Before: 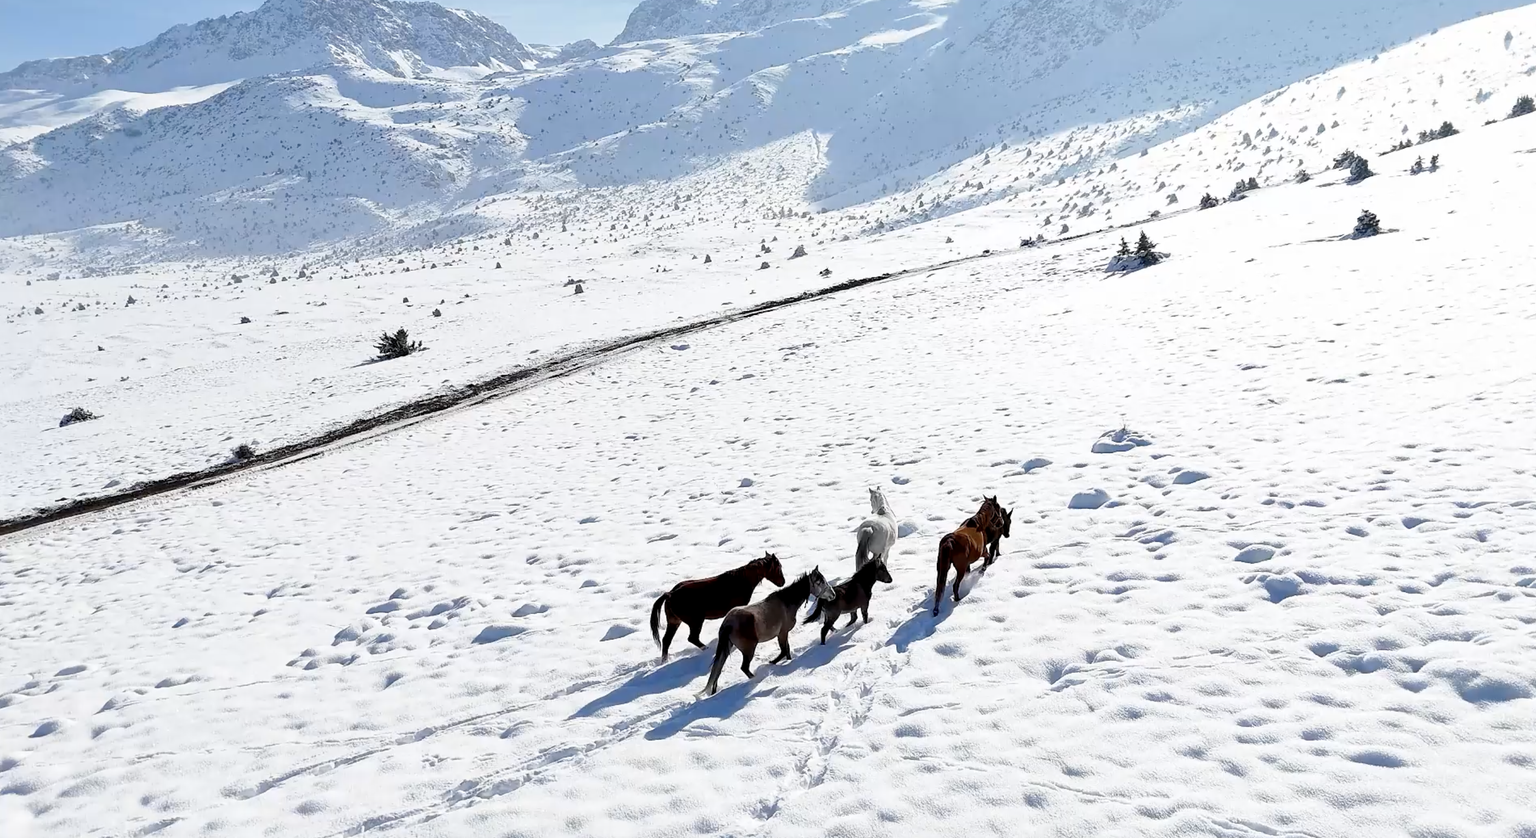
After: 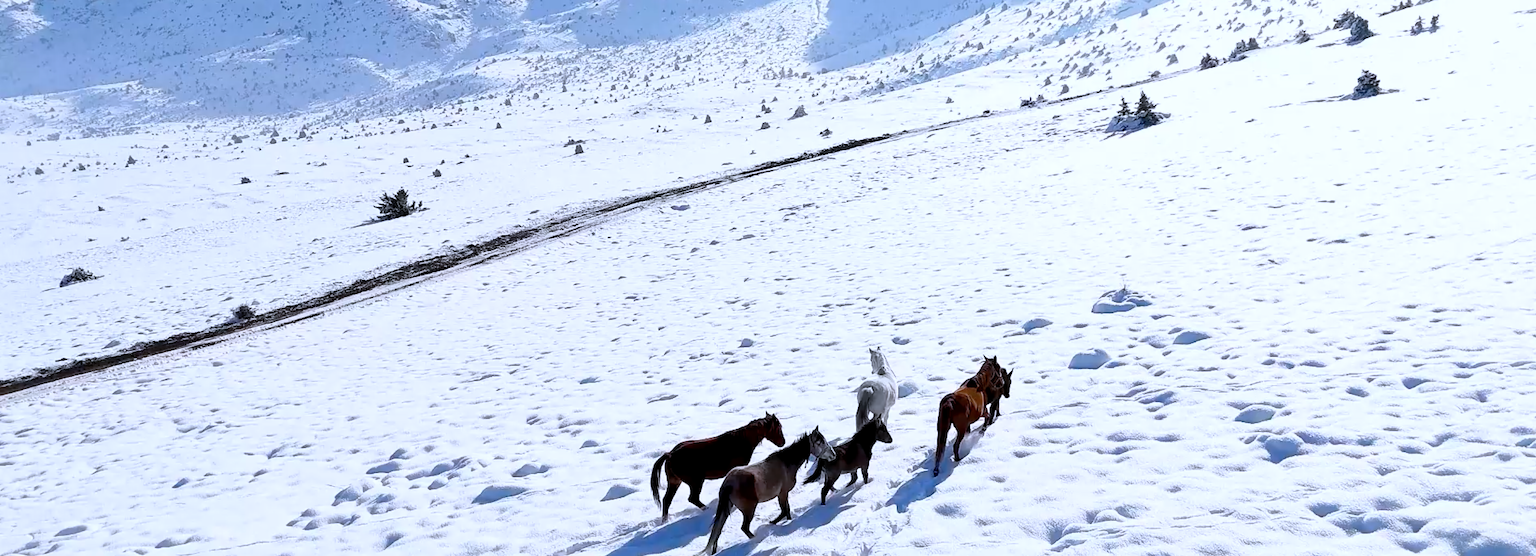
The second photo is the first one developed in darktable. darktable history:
crop: top 16.727%, bottom 16.727%
white balance: red 0.967, blue 1.119, emerald 0.756
